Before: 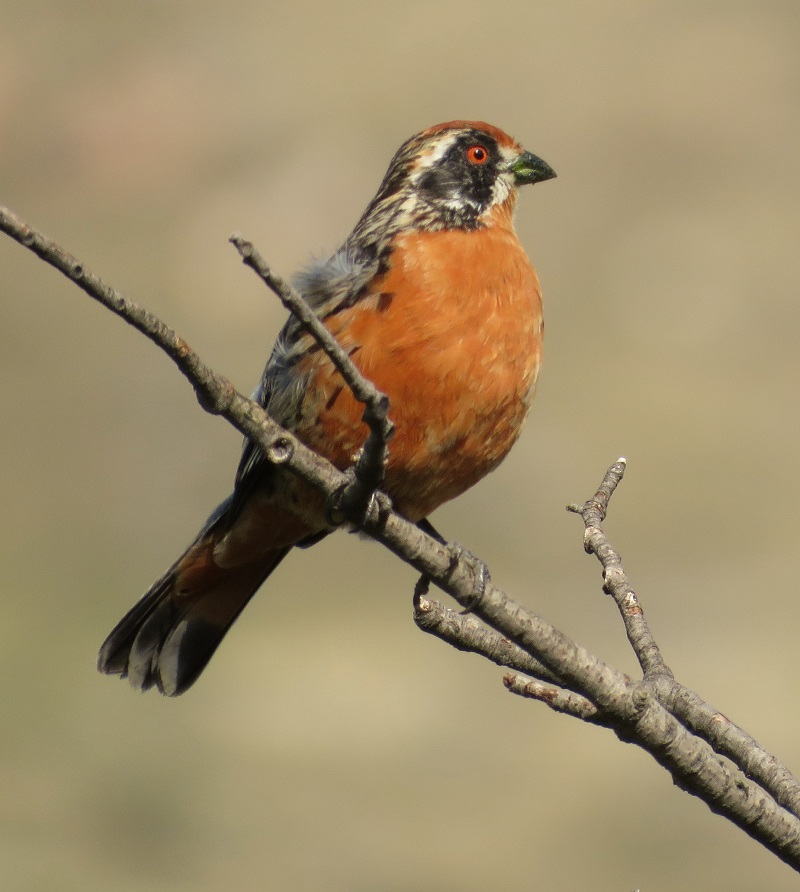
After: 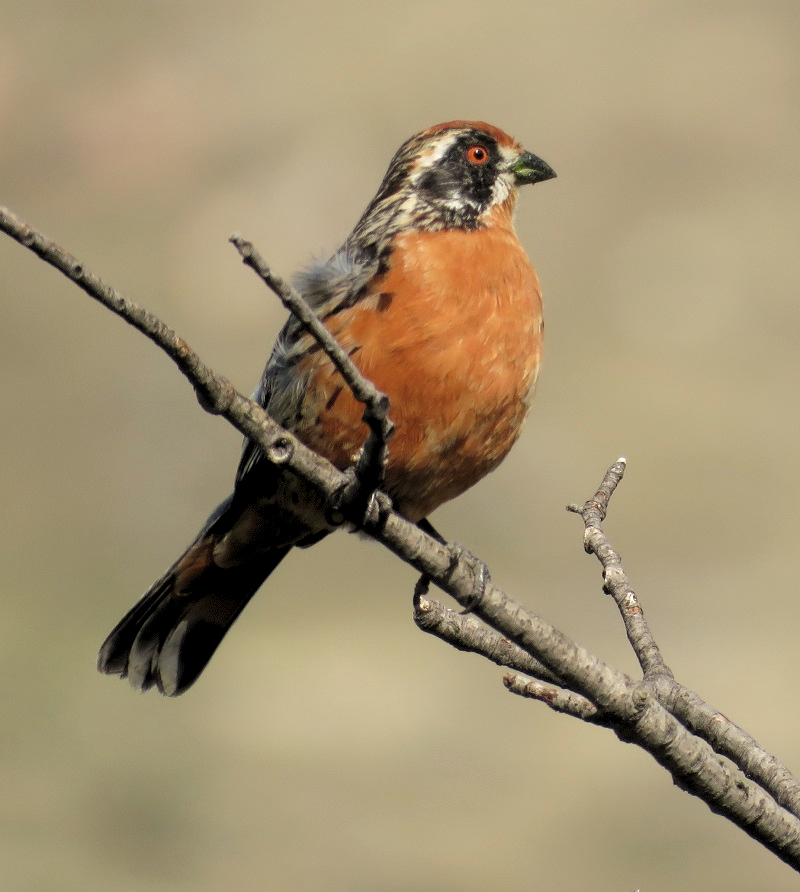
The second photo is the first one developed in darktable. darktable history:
levels: levels [0.073, 0.497, 0.972]
contrast brightness saturation: saturation -0.1
